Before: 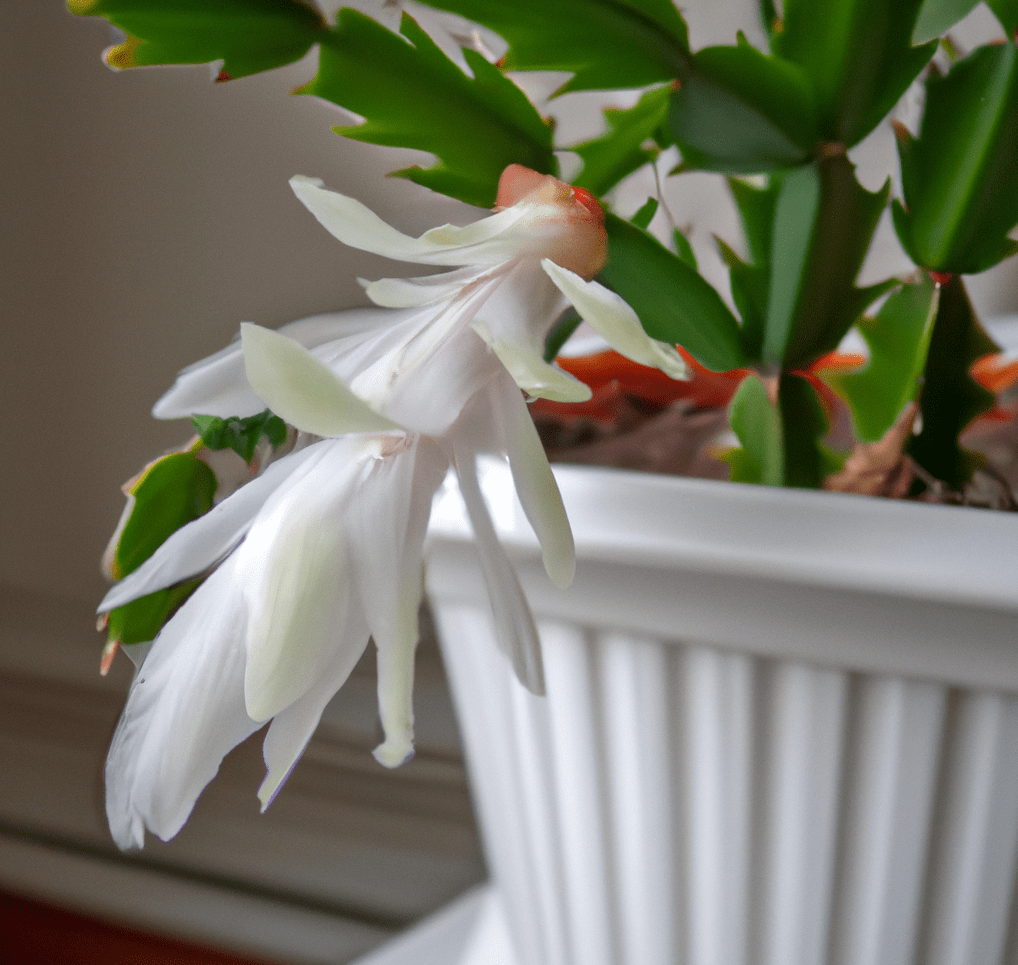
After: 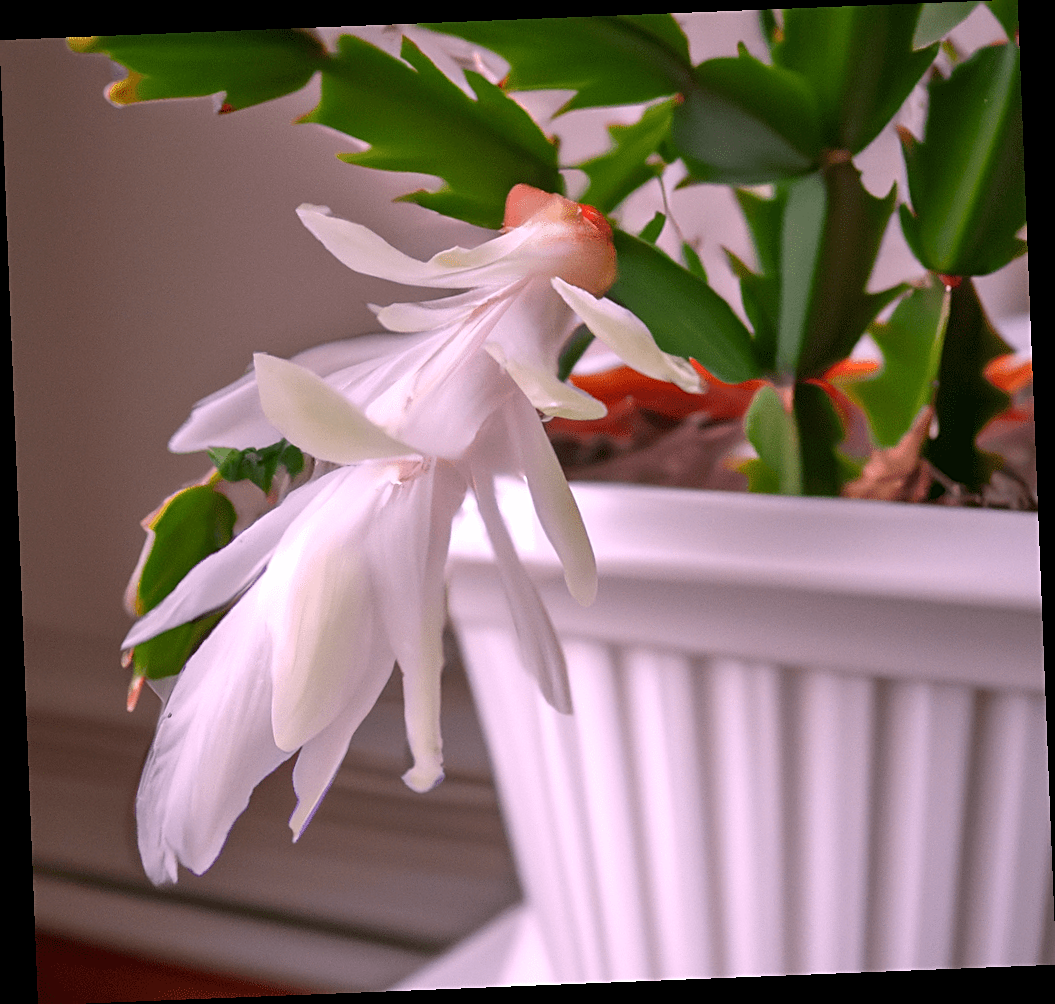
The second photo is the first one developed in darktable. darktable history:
rotate and perspective: rotation -2.29°, automatic cropping off
white balance: red 1.188, blue 1.11
sharpen: on, module defaults
